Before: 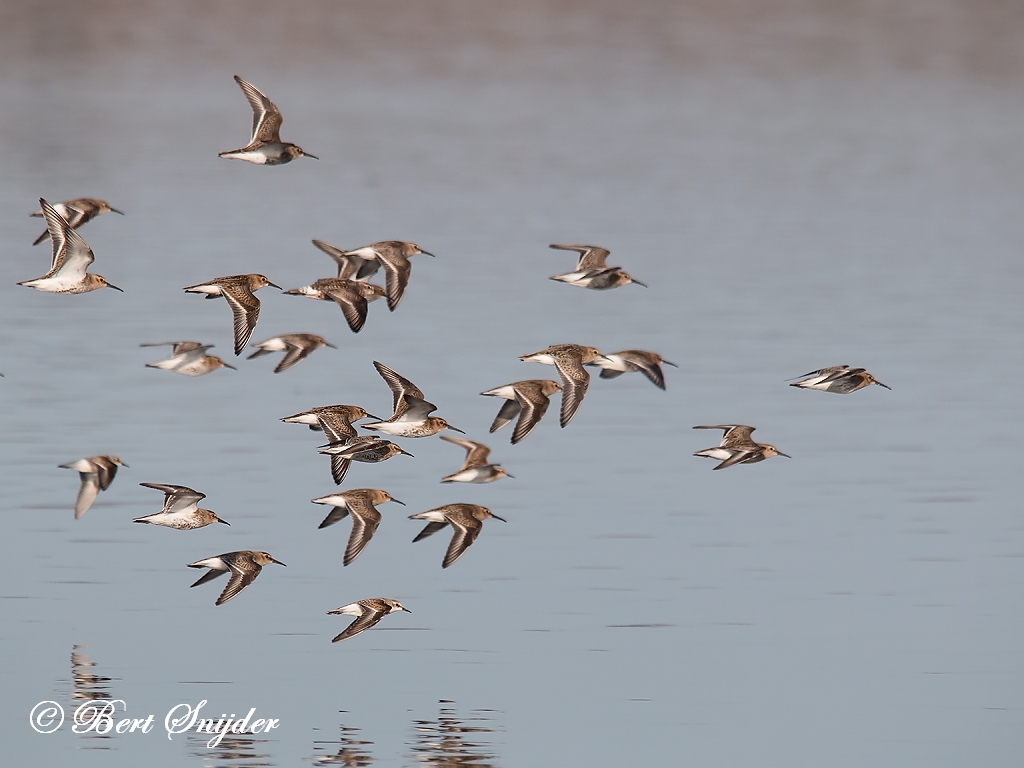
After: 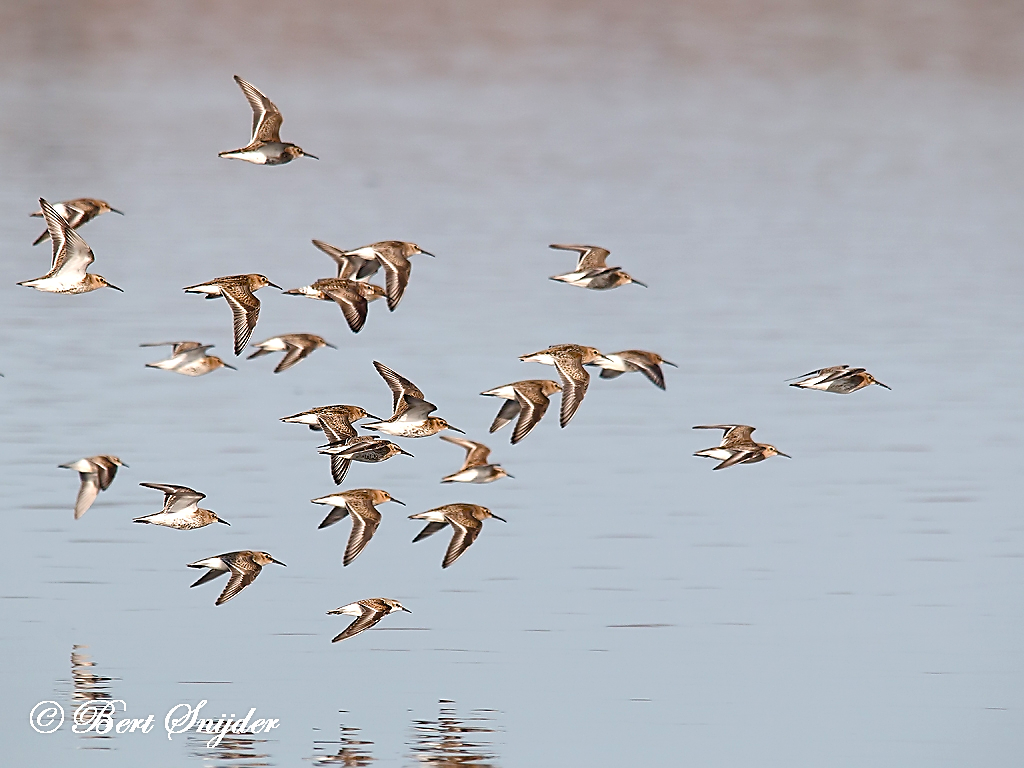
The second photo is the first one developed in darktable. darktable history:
exposure: black level correction 0.001, exposure 0.498 EV, compensate highlight preservation false
color balance rgb: perceptual saturation grading › global saturation 27.542%, perceptual saturation grading › highlights -25.043%, perceptual saturation grading › shadows 25.366%
sharpen: on, module defaults
